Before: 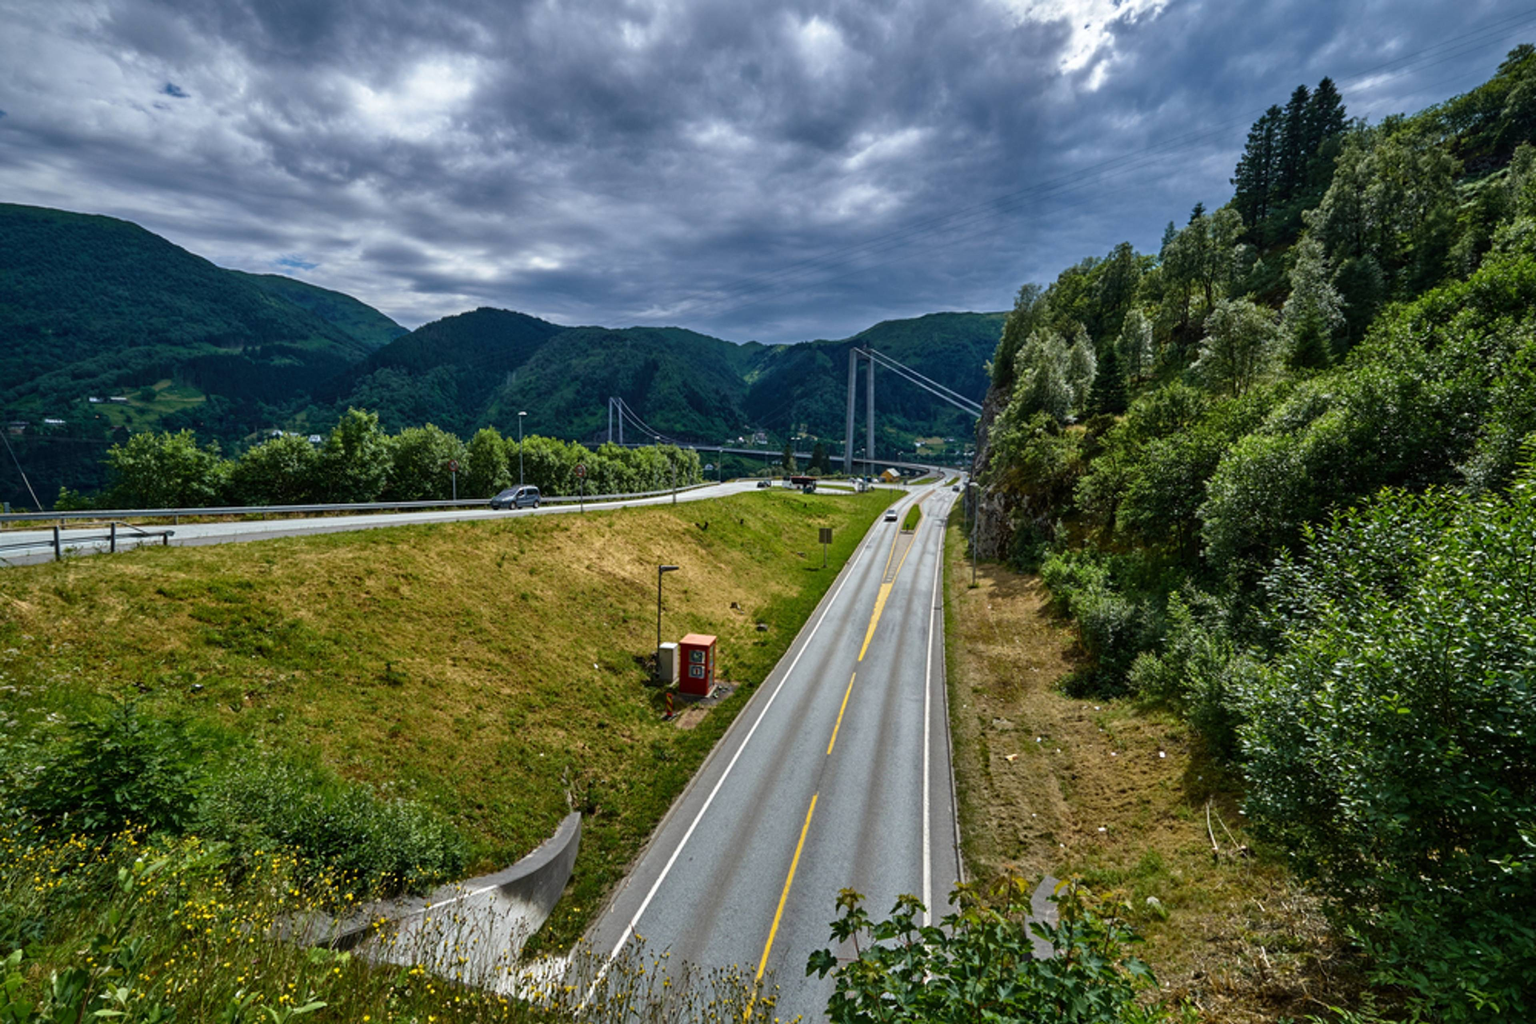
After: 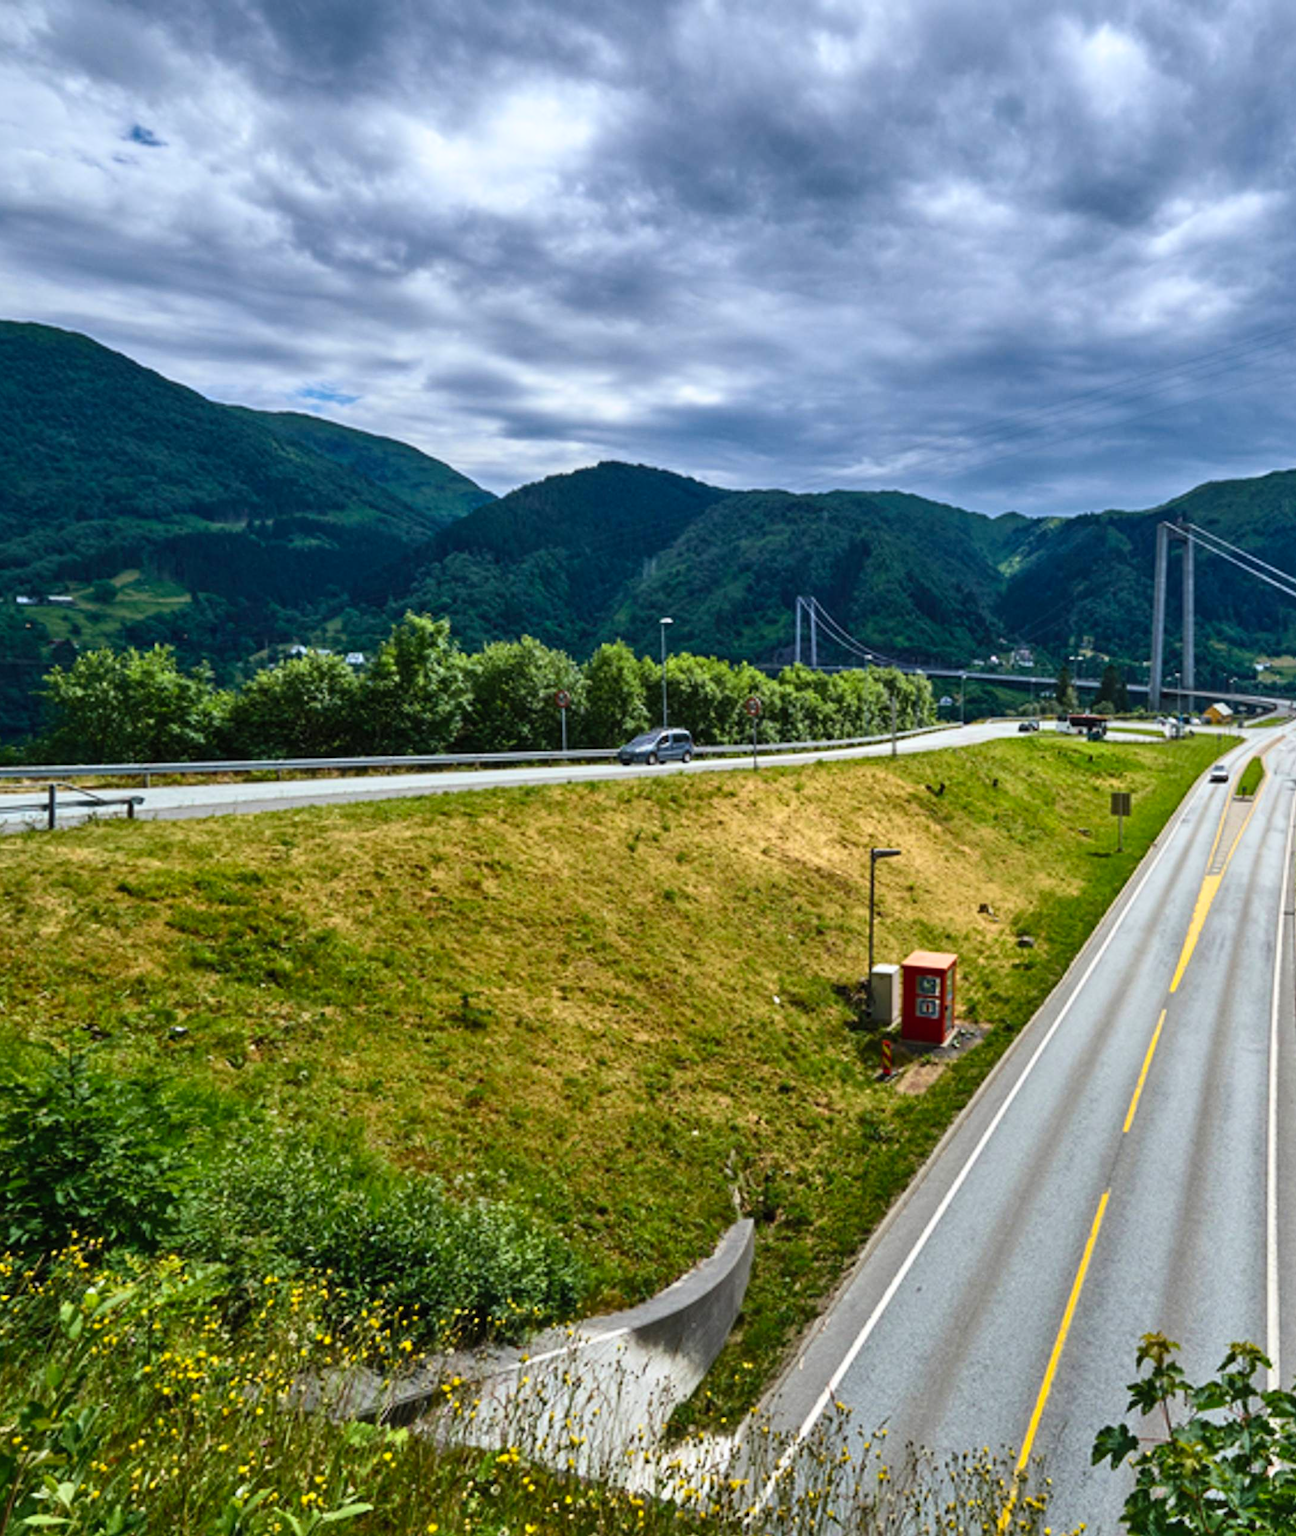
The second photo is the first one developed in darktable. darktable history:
contrast brightness saturation: contrast 0.2, brightness 0.16, saturation 0.22
tone equalizer: on, module defaults
crop: left 5.114%, right 38.589%
